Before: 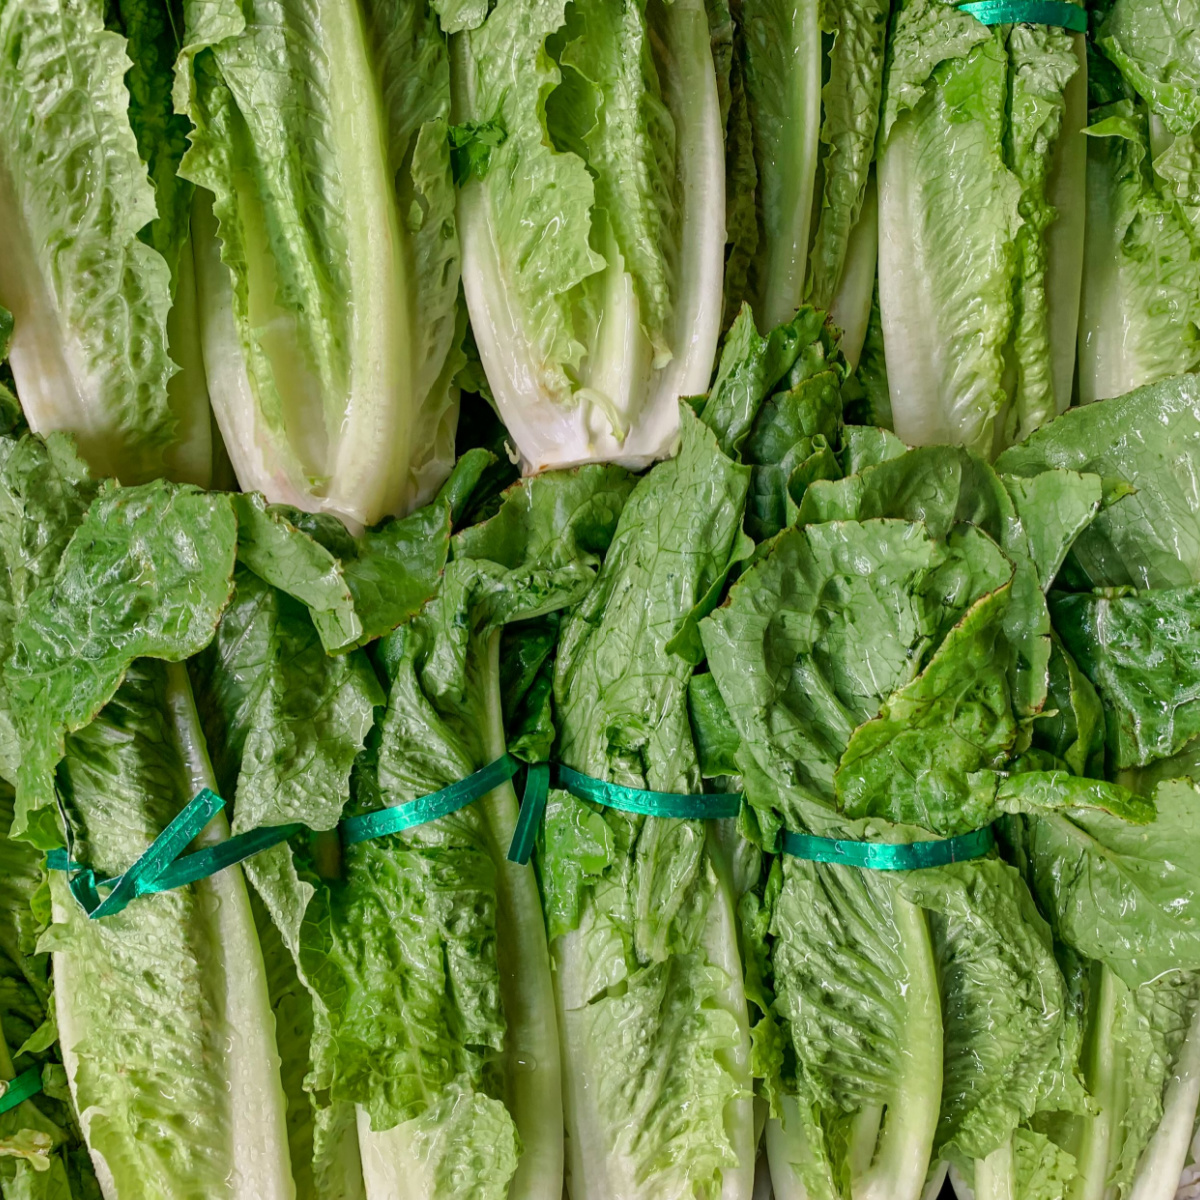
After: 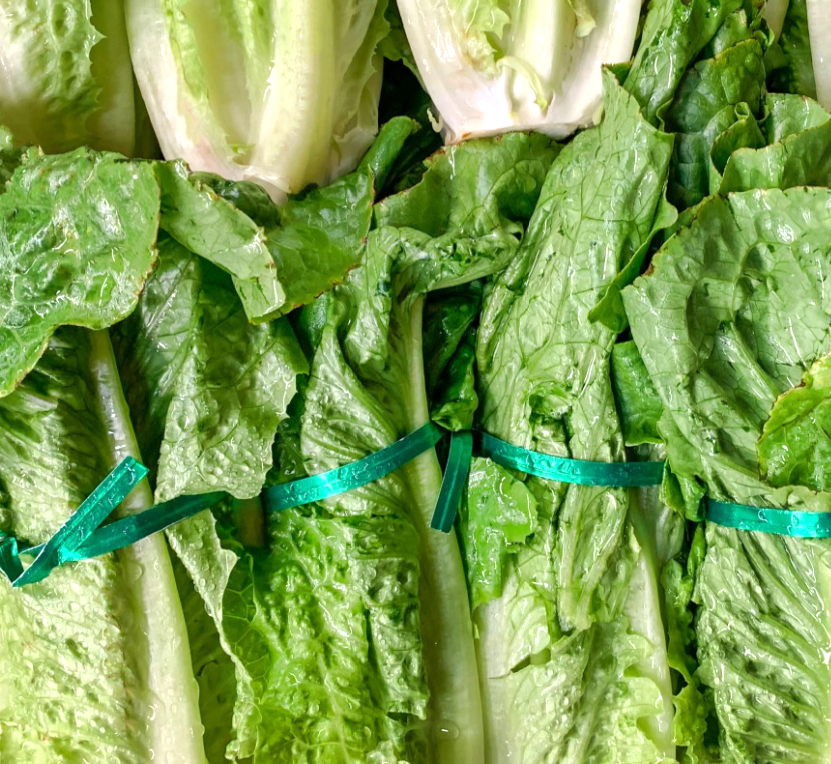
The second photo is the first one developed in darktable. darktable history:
crop: left 6.488%, top 27.668%, right 24.183%, bottom 8.656%
exposure: exposure 0.6 EV, compensate highlight preservation false
